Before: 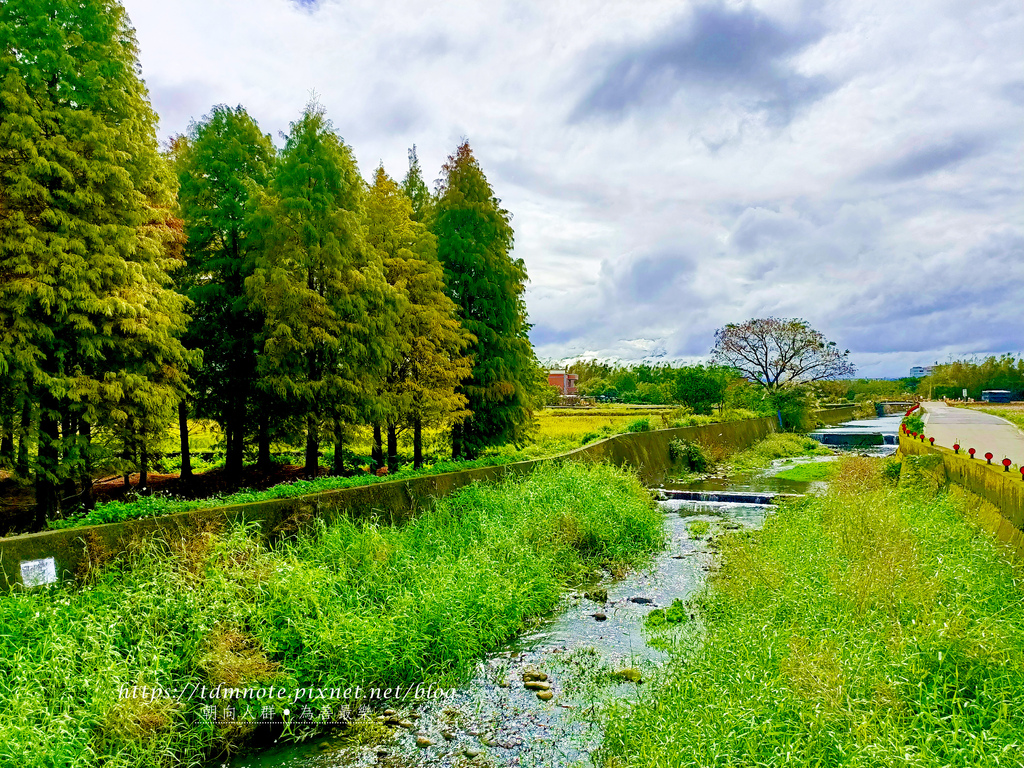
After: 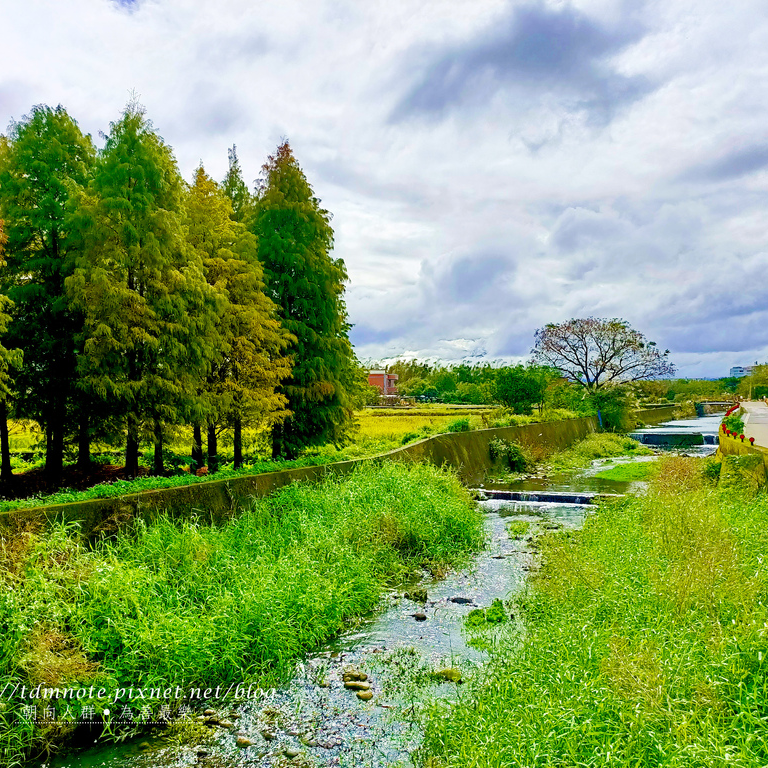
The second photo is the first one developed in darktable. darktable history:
crop and rotate: left 17.614%, right 7.386%
